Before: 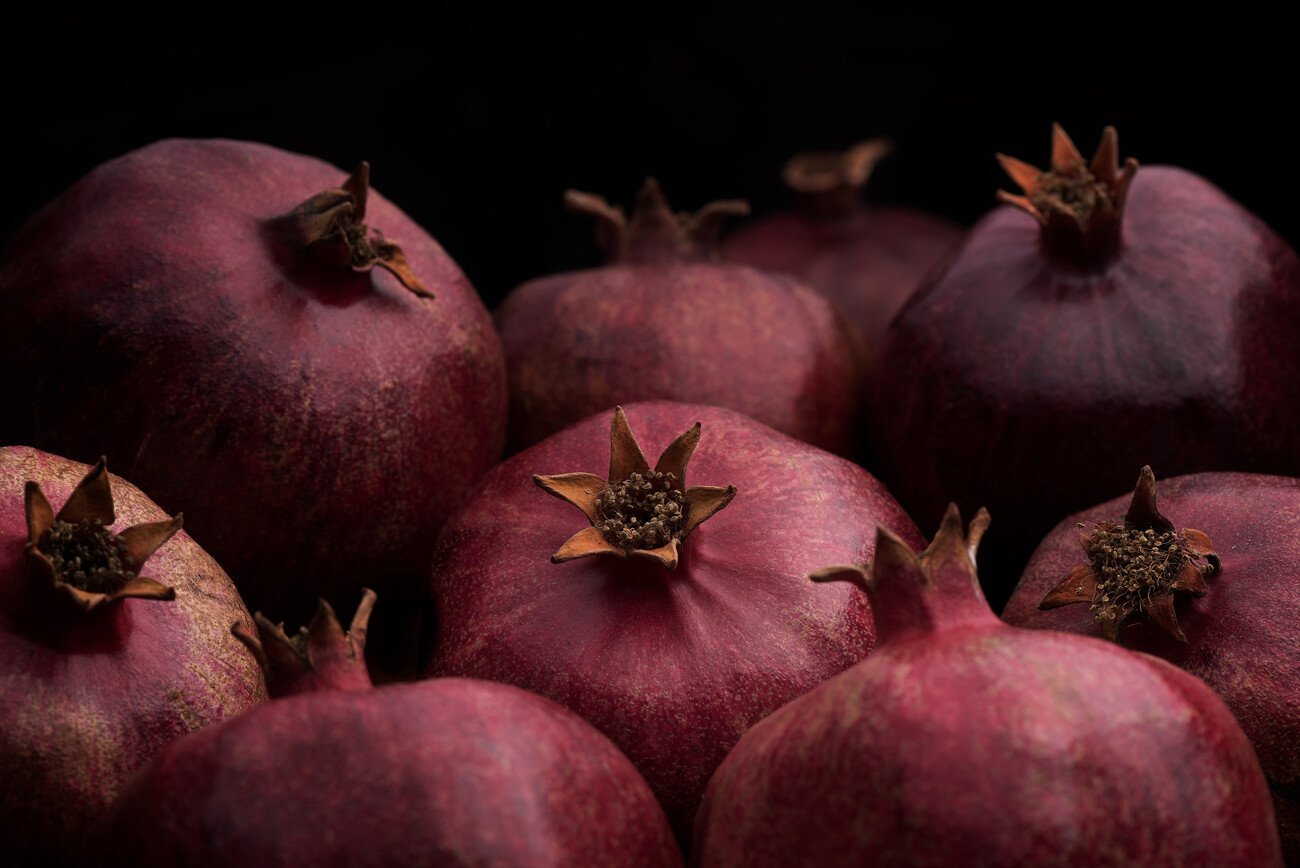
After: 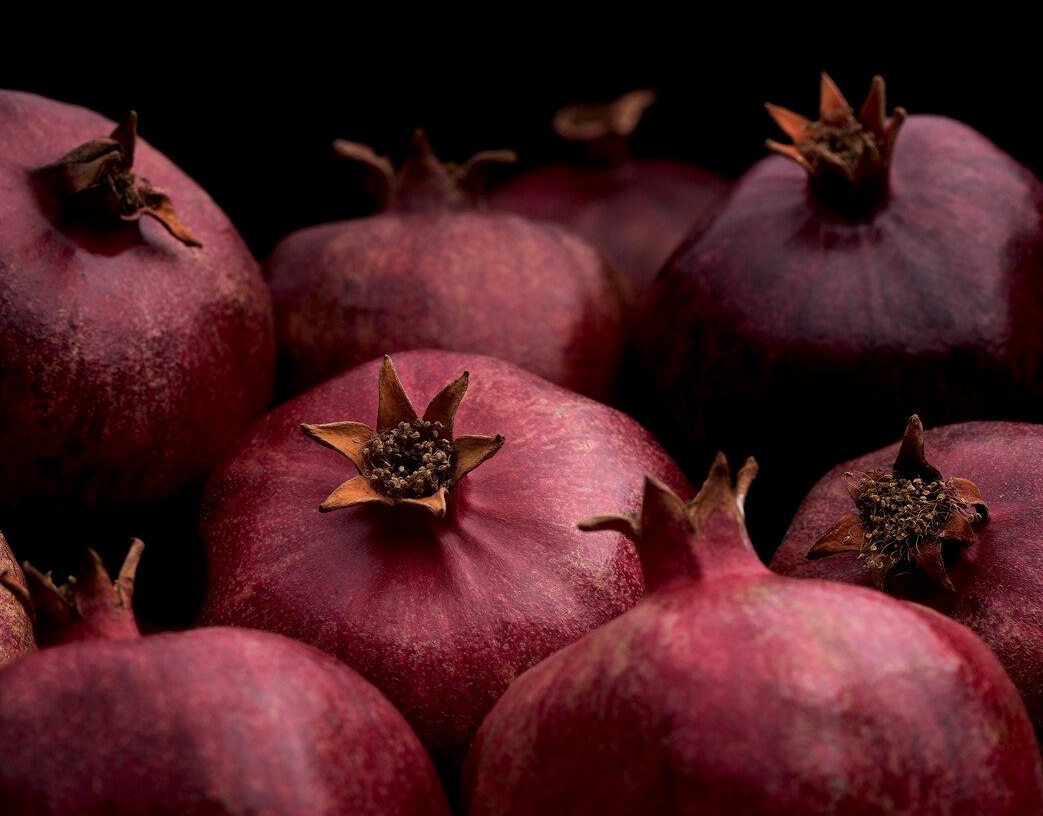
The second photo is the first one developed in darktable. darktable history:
crop and rotate: left 17.904%, top 5.913%, right 1.805%
exposure: black level correction 0.005, exposure 0.287 EV, compensate exposure bias true, compensate highlight preservation false
